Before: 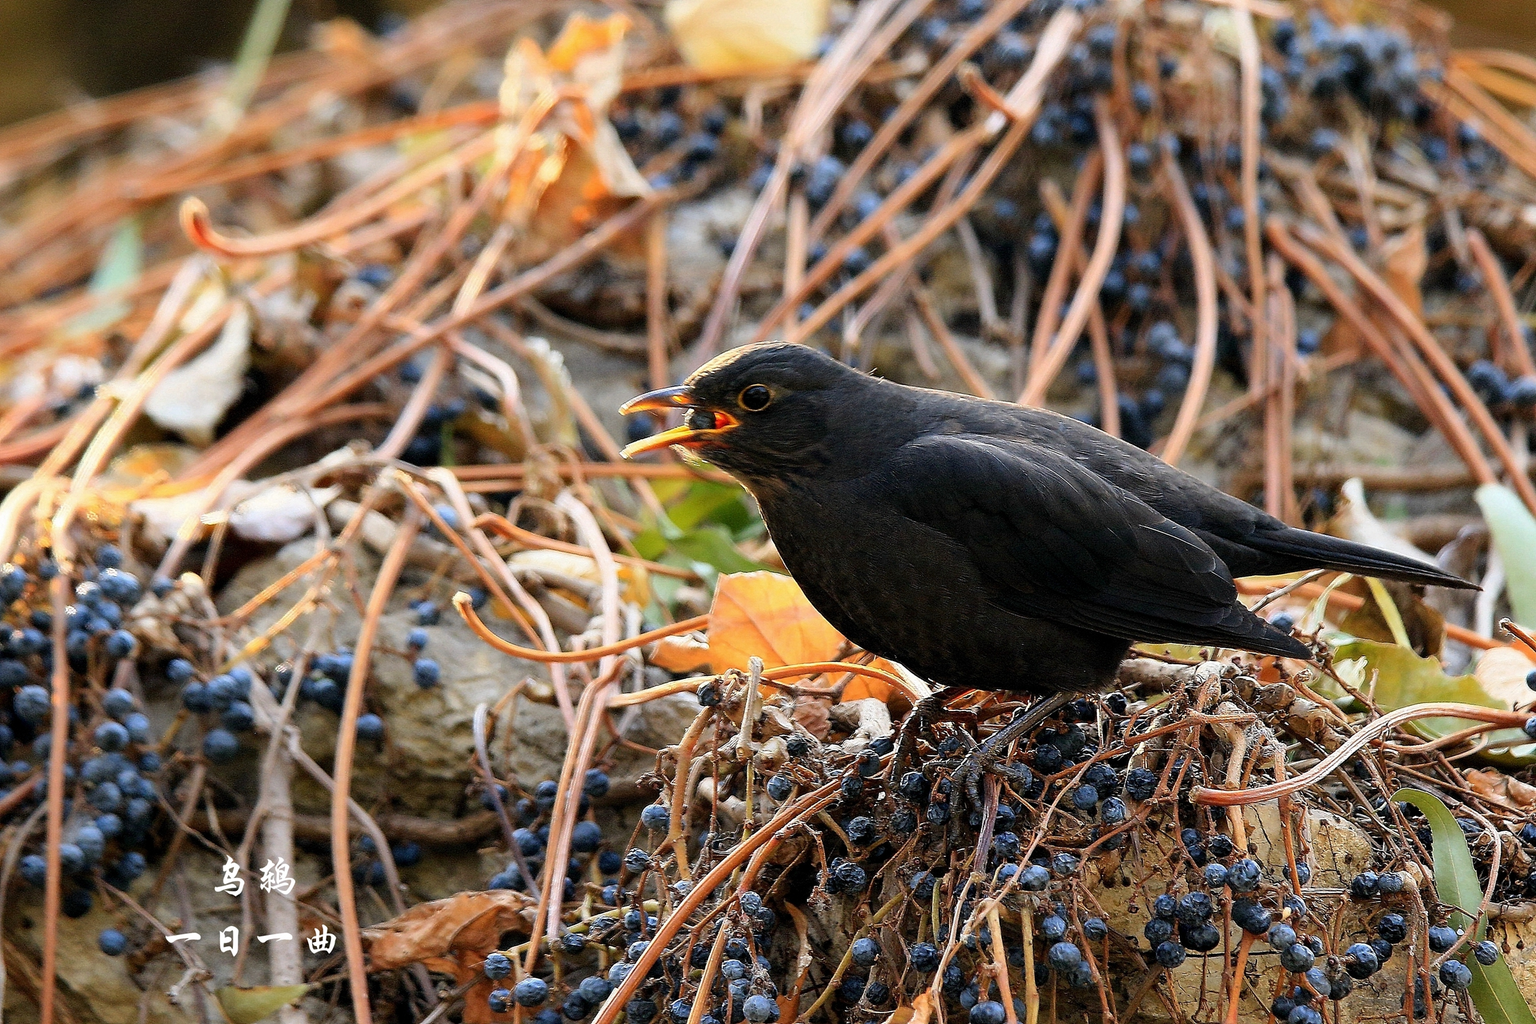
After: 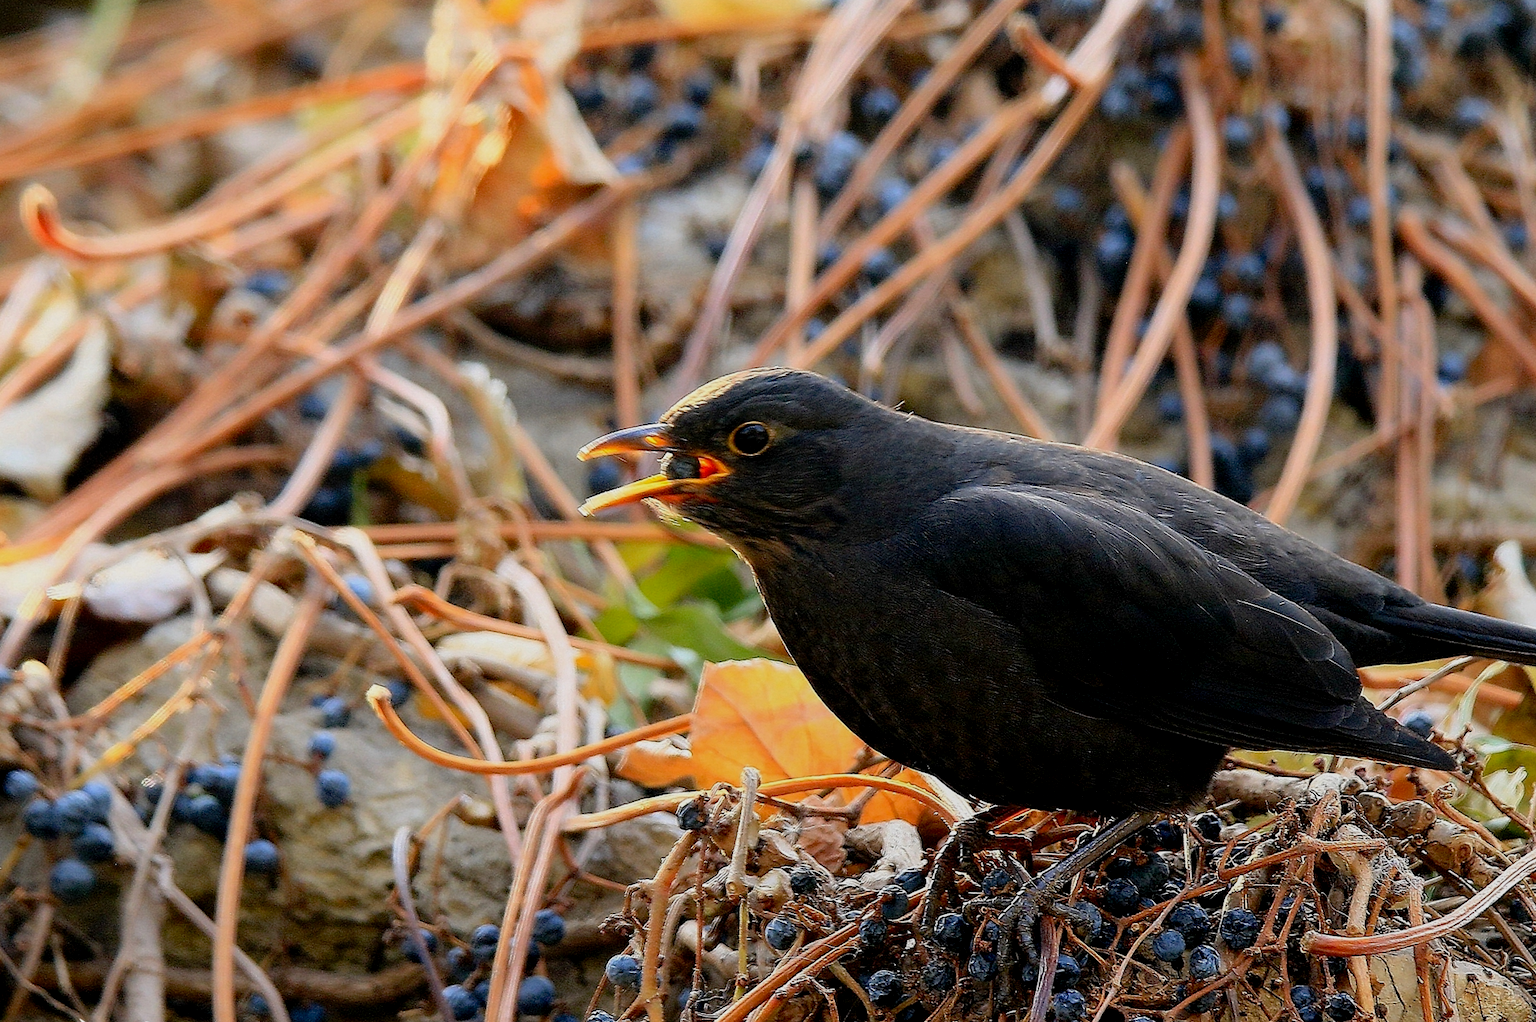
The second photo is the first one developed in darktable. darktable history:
crop and rotate: left 10.676%, top 5.103%, right 10.453%, bottom 16.14%
local contrast: highlights 70%, shadows 67%, detail 81%, midtone range 0.32
exposure: black level correction 0.011, compensate exposure bias true, compensate highlight preservation false
